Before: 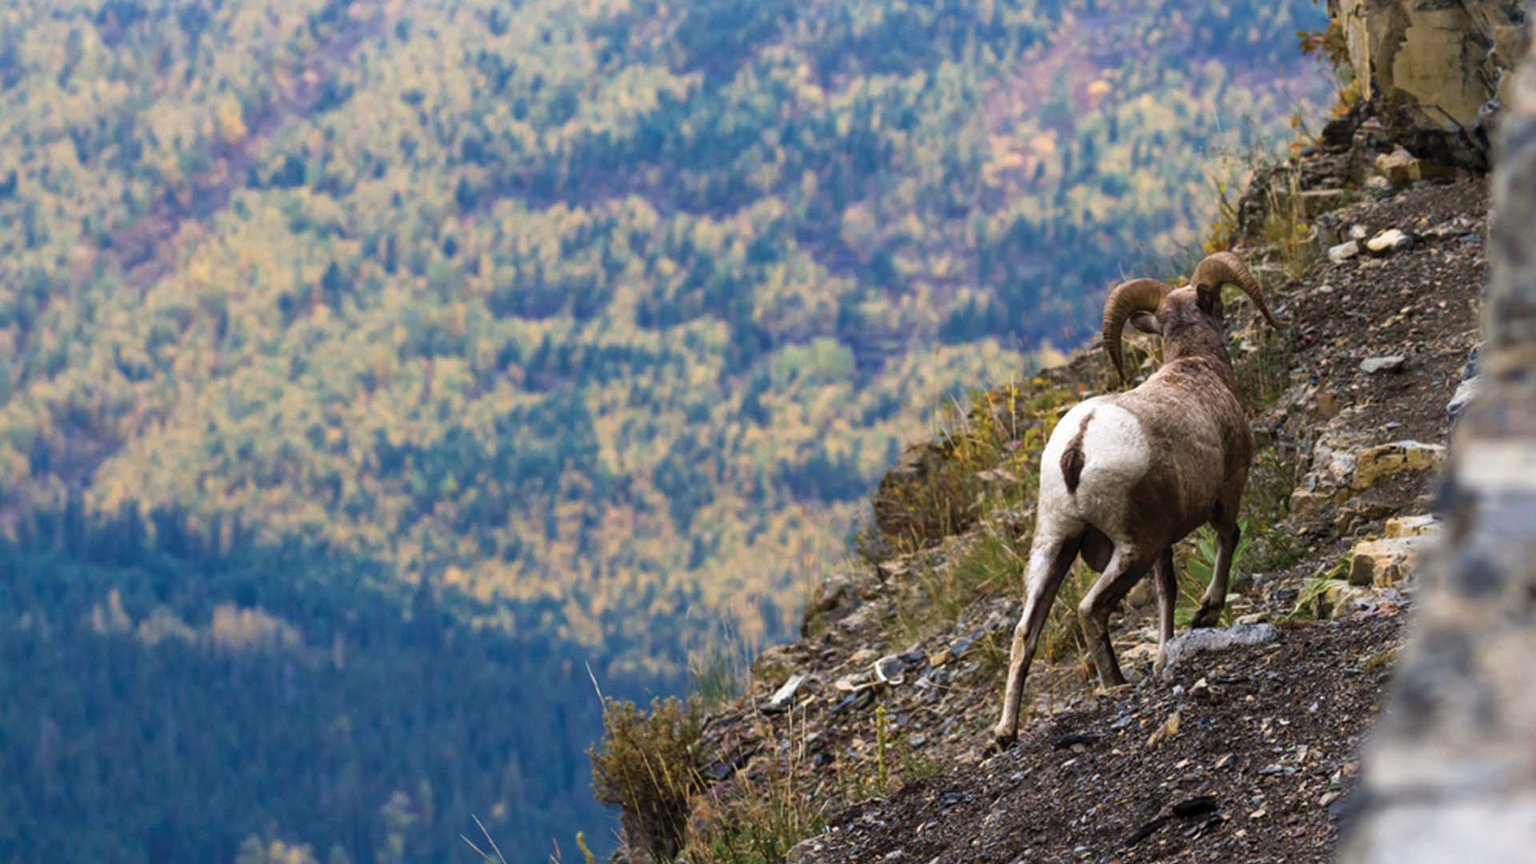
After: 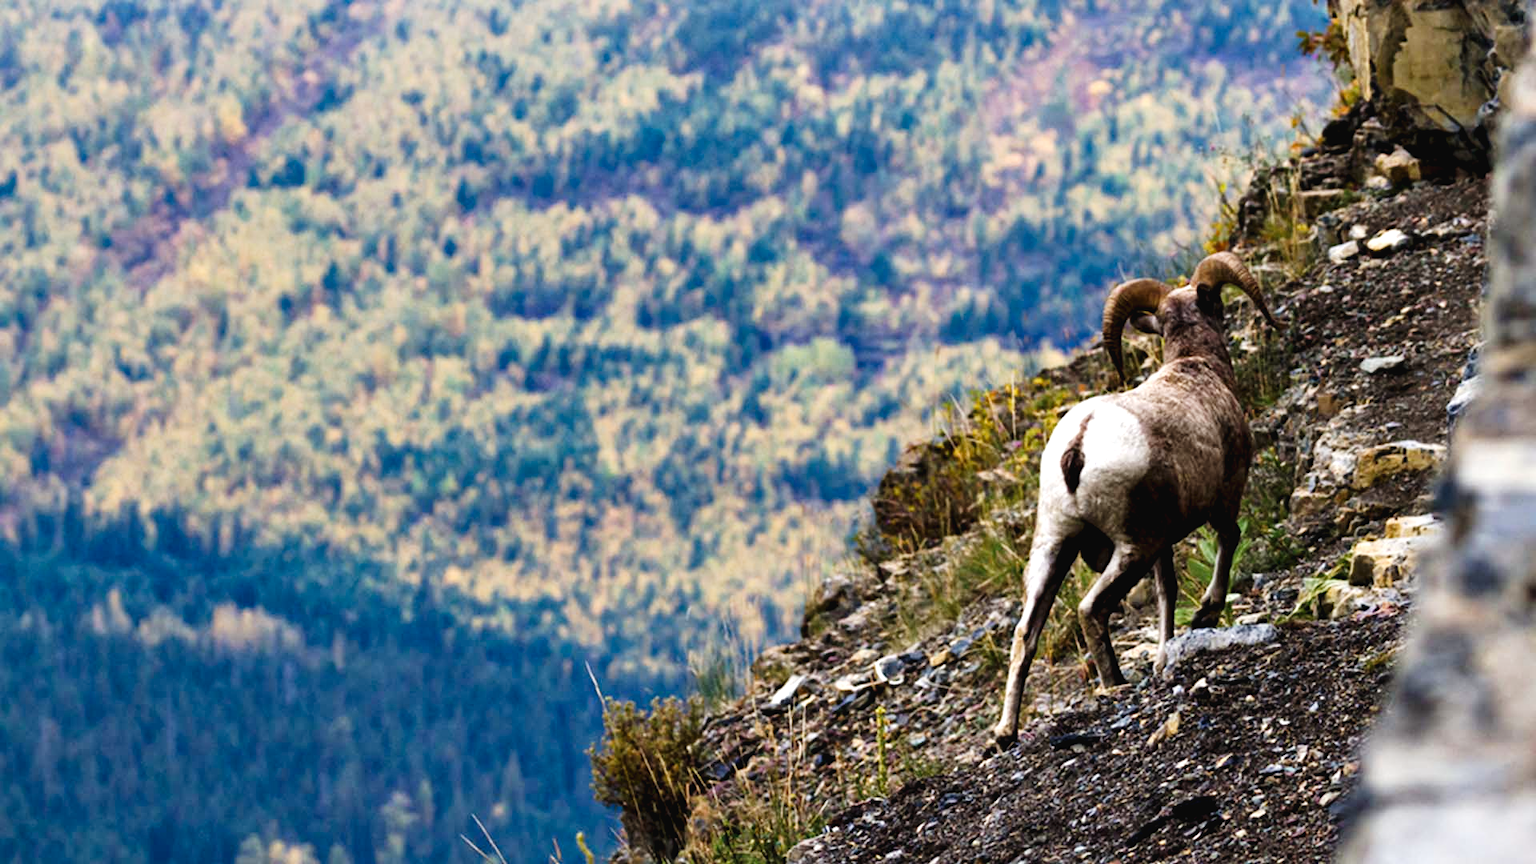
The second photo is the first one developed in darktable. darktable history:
tone curve: curves: ch0 [(0, 0.025) (0.15, 0.143) (0.452, 0.486) (0.751, 0.788) (1, 0.961)]; ch1 [(0, 0) (0.43, 0.408) (0.476, 0.469) (0.497, 0.507) (0.546, 0.571) (0.566, 0.607) (0.62, 0.657) (1, 1)]; ch2 [(0, 0) (0.386, 0.397) (0.505, 0.498) (0.547, 0.546) (0.579, 0.58) (1, 1)], preserve colors none
contrast equalizer: y [[0.6 ×6], [0.55 ×6], [0 ×6], [0 ×6], [0 ×6]]
